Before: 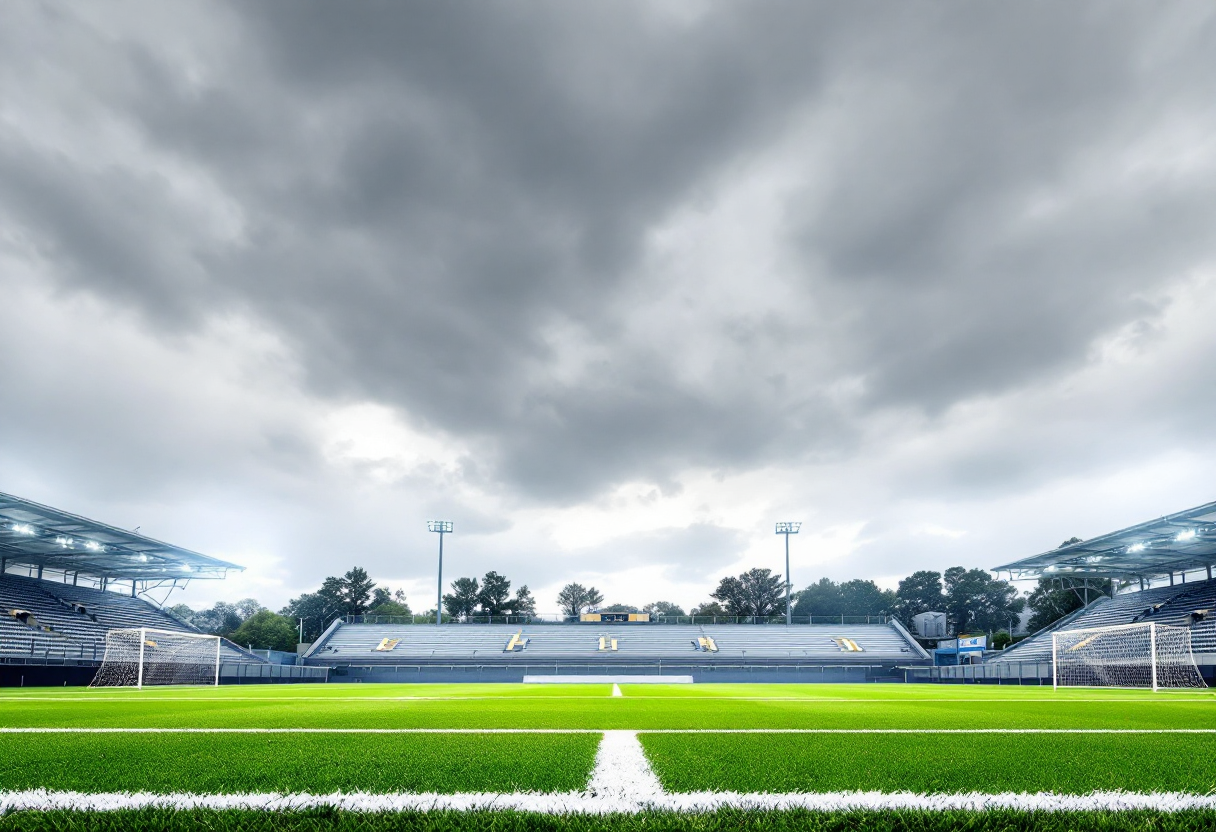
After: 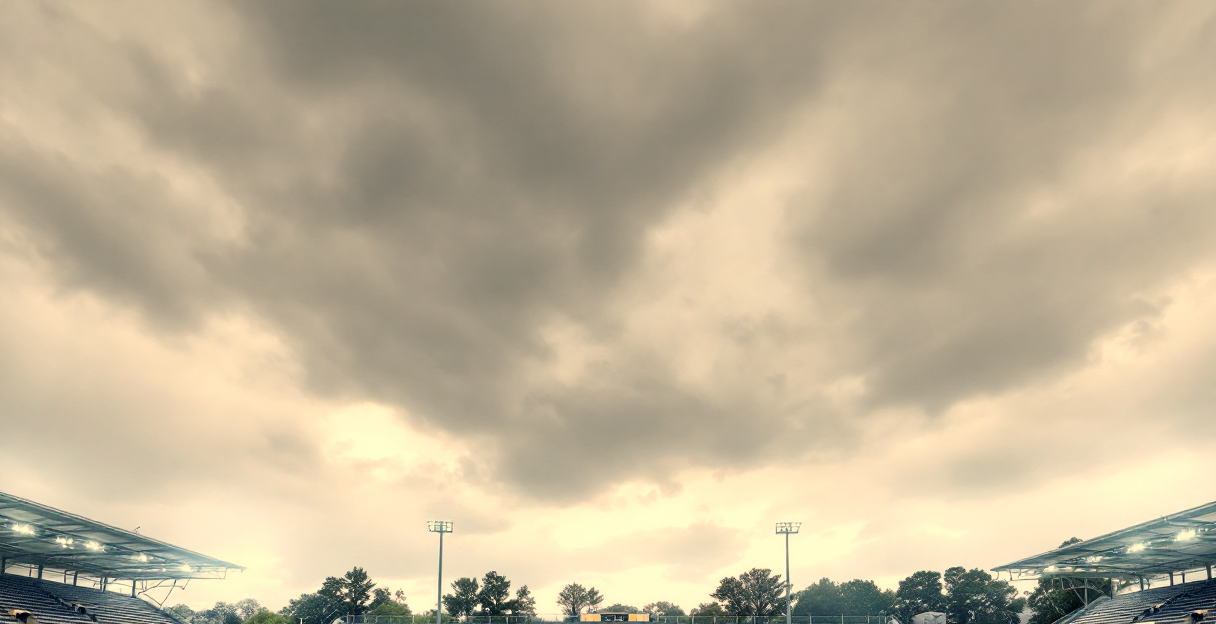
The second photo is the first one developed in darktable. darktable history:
white balance: red 1.138, green 0.996, blue 0.812
crop: bottom 24.988%
